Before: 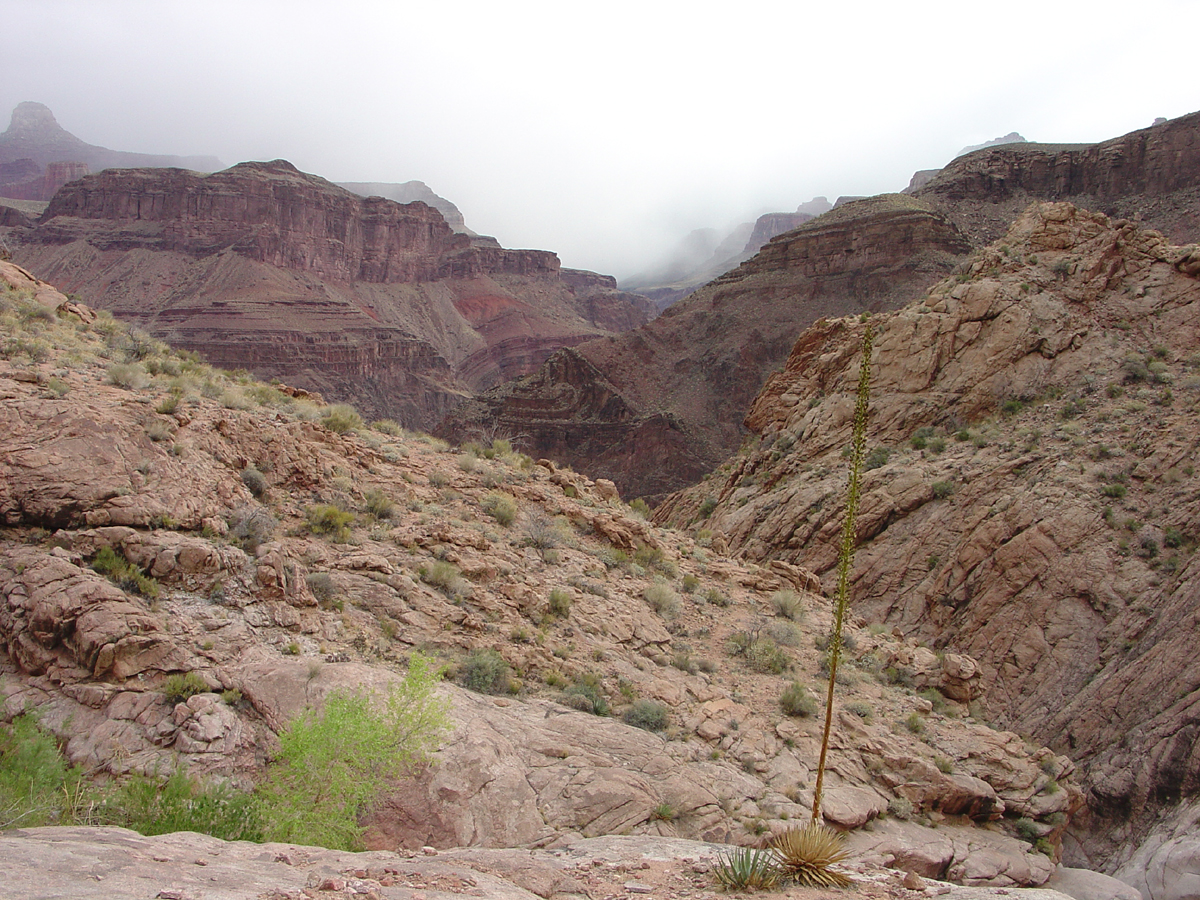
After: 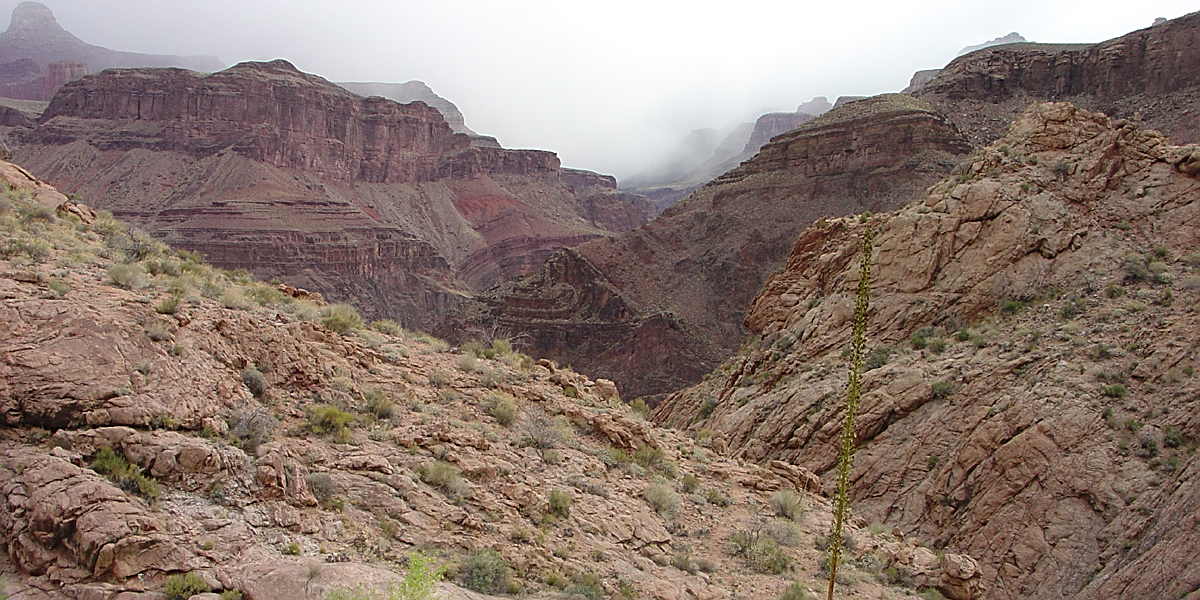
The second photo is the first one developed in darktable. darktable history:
sharpen: on, module defaults
crop: top 11.166%, bottom 22.168%
